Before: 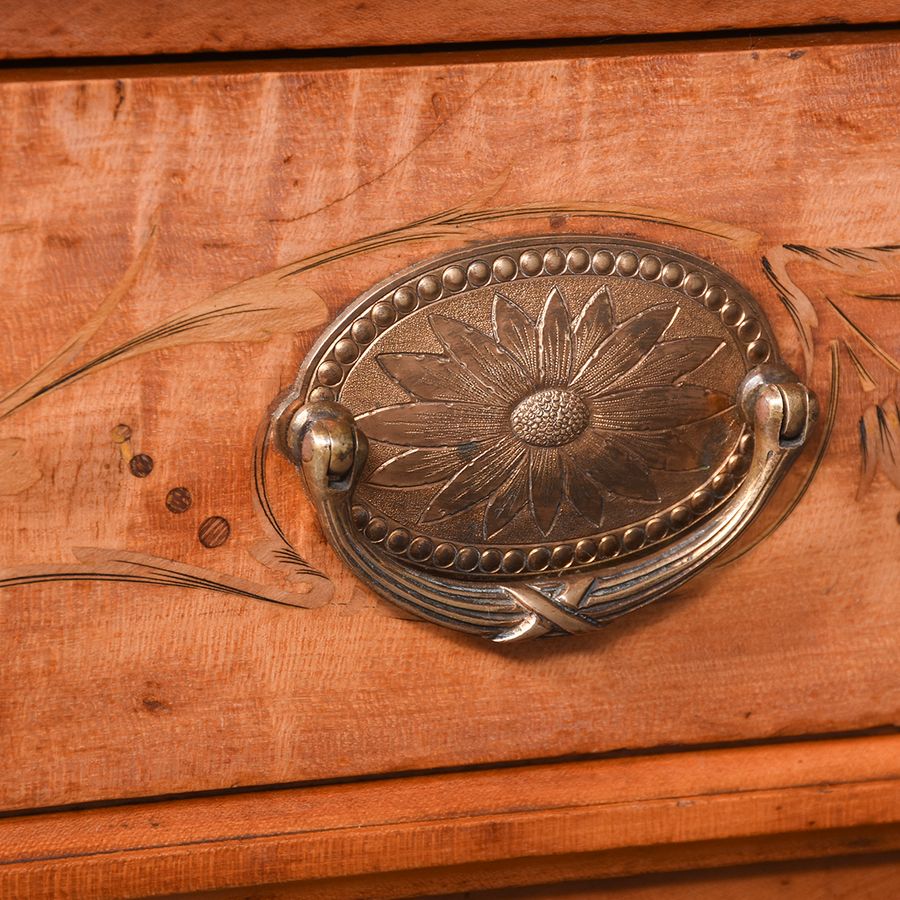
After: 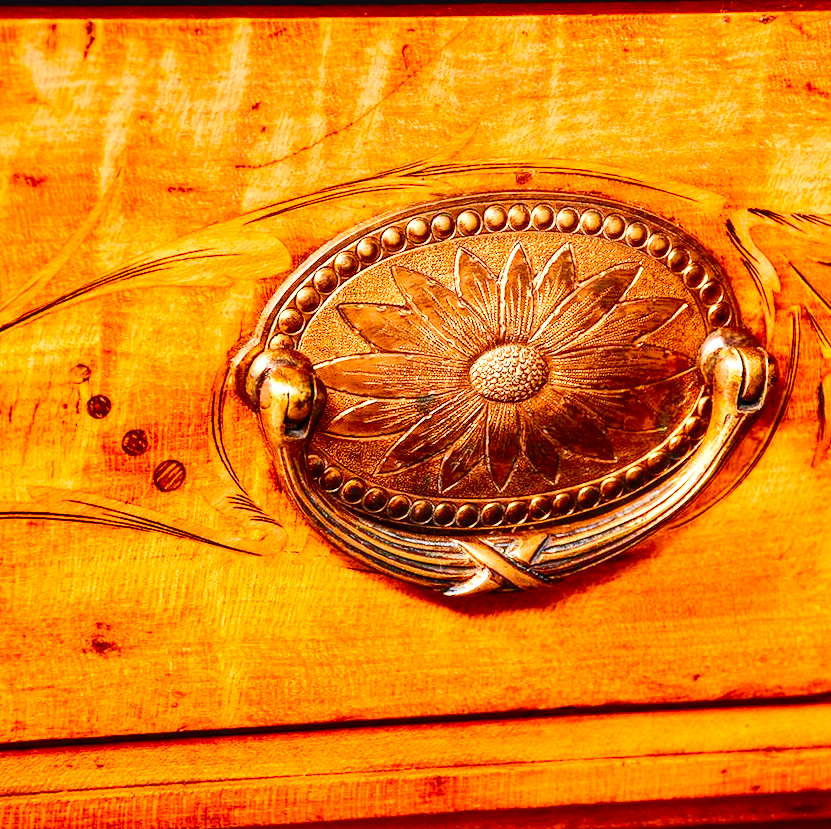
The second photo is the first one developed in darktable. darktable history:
color balance rgb: power › chroma 0.234%, power › hue 61.59°, perceptual saturation grading › global saturation 30.427%, perceptual brilliance grading › highlights 13.338%, perceptual brilliance grading › mid-tones 8.509%, perceptual brilliance grading › shadows -17.521%, global vibrance 20%
tone curve: curves: ch0 [(0, 0) (0.071, 0.047) (0.266, 0.26) (0.491, 0.552) (0.753, 0.818) (1, 0.983)]; ch1 [(0, 0) (0.346, 0.307) (0.408, 0.369) (0.463, 0.443) (0.482, 0.493) (0.502, 0.5) (0.517, 0.518) (0.546, 0.576) (0.588, 0.643) (0.651, 0.709) (1, 1)]; ch2 [(0, 0) (0.346, 0.34) (0.434, 0.46) (0.485, 0.494) (0.5, 0.494) (0.517, 0.503) (0.535, 0.545) (0.583, 0.624) (0.625, 0.678) (1, 1)], color space Lab, independent channels, preserve colors none
shadows and highlights: shadows 11.87, white point adjustment 1.14, soften with gaussian
crop and rotate: angle -2.03°, left 3.103%, top 3.834%, right 1.358%, bottom 0.773%
base curve: curves: ch0 [(0, 0) (0.036, 0.025) (0.121, 0.166) (0.206, 0.329) (0.605, 0.79) (1, 1)], preserve colors none
local contrast: on, module defaults
exposure: black level correction 0.001, exposure 0.498 EV, compensate highlight preservation false
